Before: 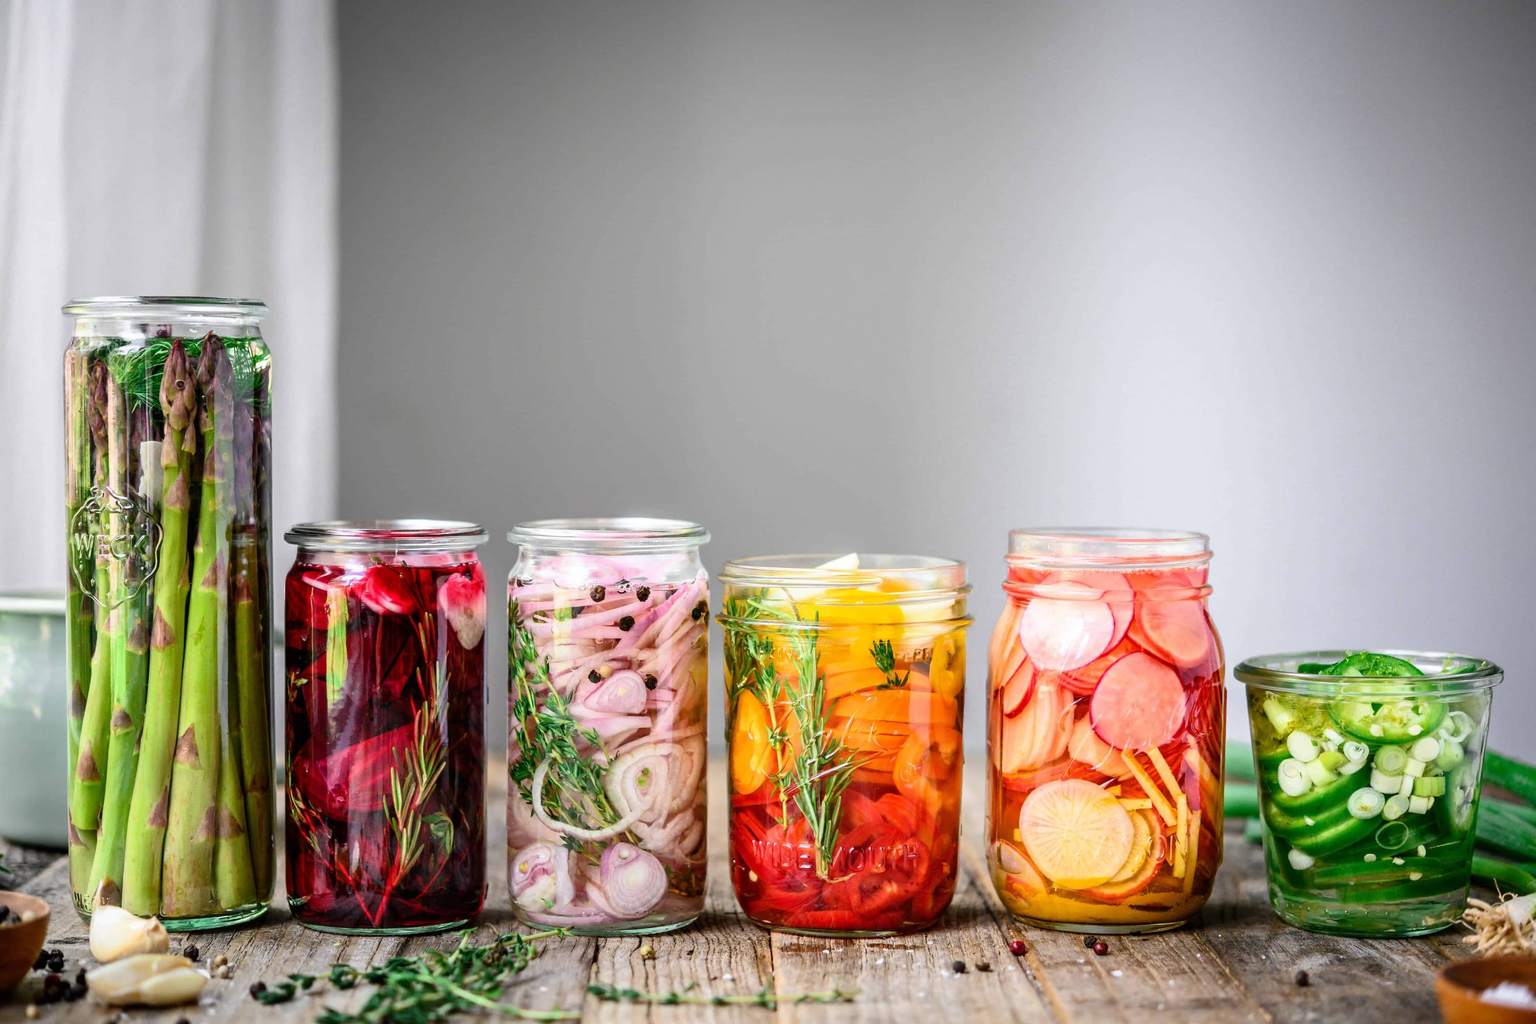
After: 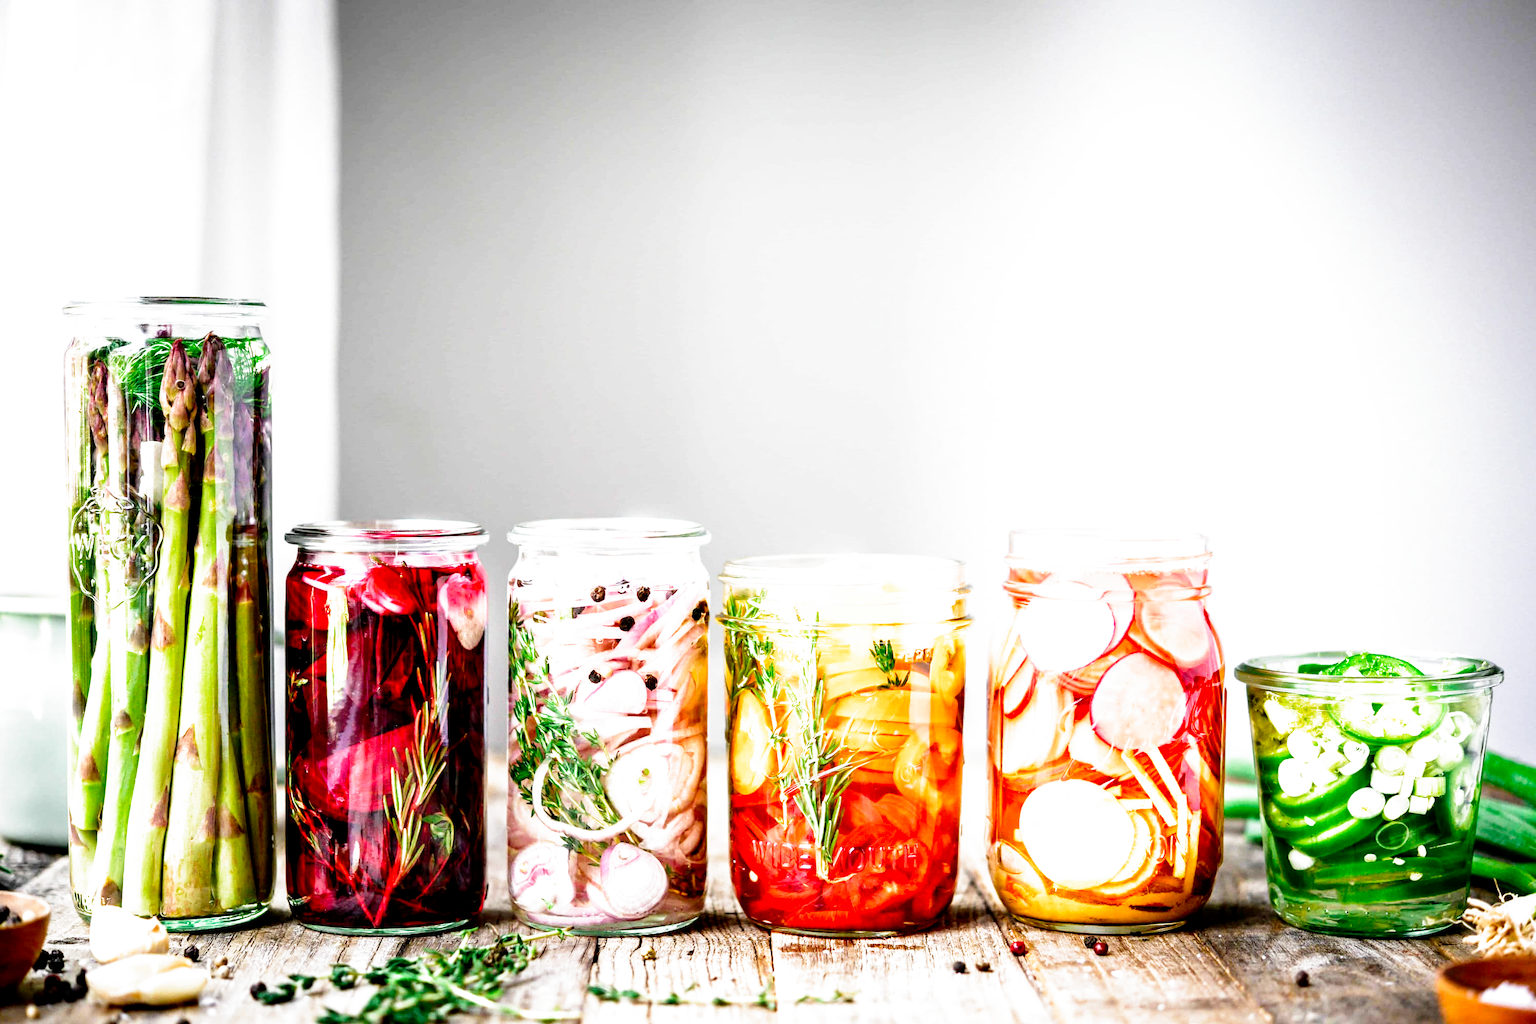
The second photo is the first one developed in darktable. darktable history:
filmic rgb: middle gray luminance 8.8%, black relative exposure -6.3 EV, white relative exposure 2.7 EV, threshold 6 EV, target black luminance 0%, hardness 4.74, latitude 73.47%, contrast 1.332, shadows ↔ highlights balance 10.13%, add noise in highlights 0, preserve chrominance no, color science v3 (2019), use custom middle-gray values true, iterations of high-quality reconstruction 0, contrast in highlights soft, enable highlight reconstruction true
exposure: compensate highlight preservation false
